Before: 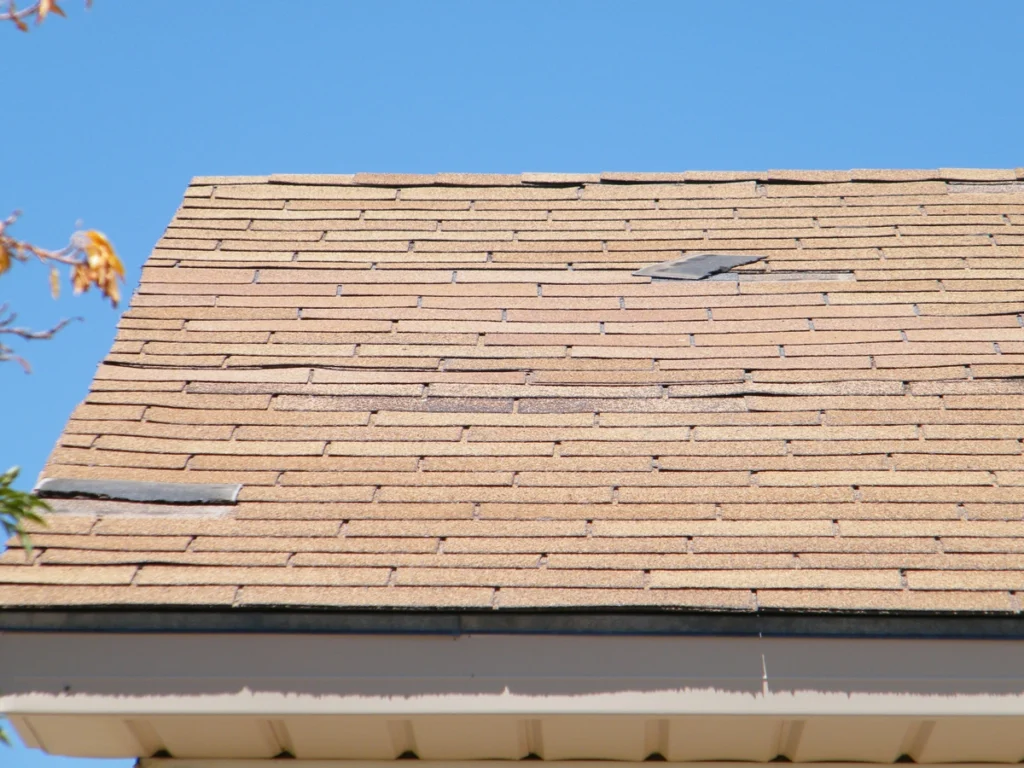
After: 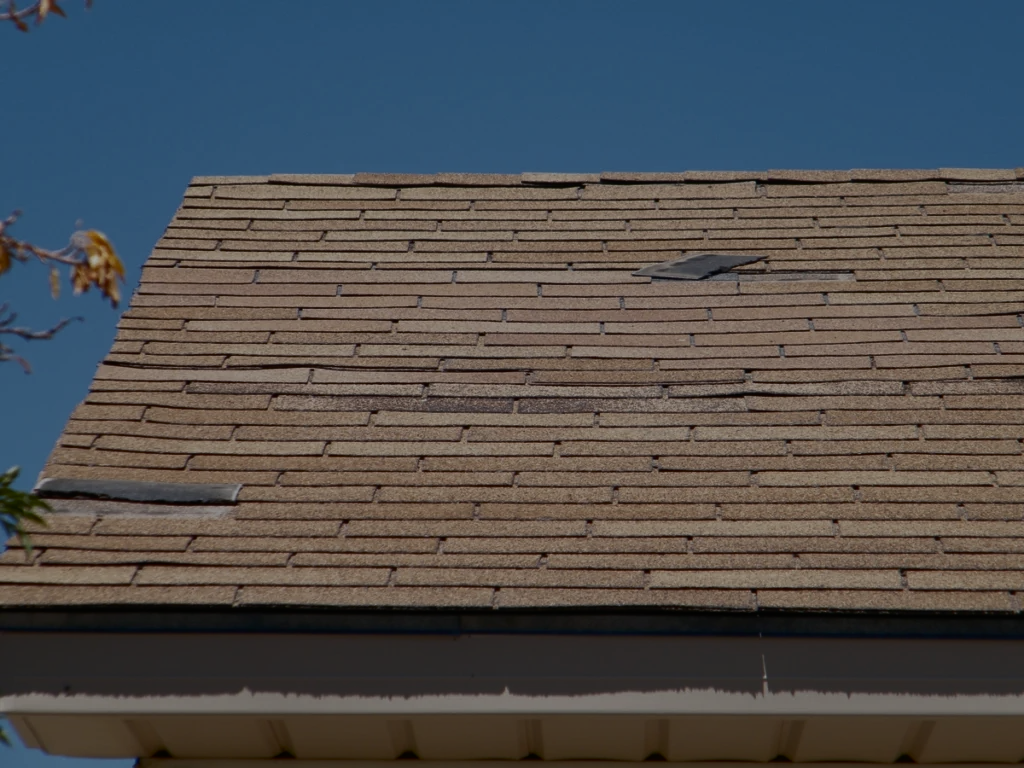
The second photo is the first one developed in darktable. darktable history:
exposure: exposure -1.975 EV, compensate exposure bias true, compensate highlight preservation false
contrast brightness saturation: contrast 0.378, brightness 0.105
